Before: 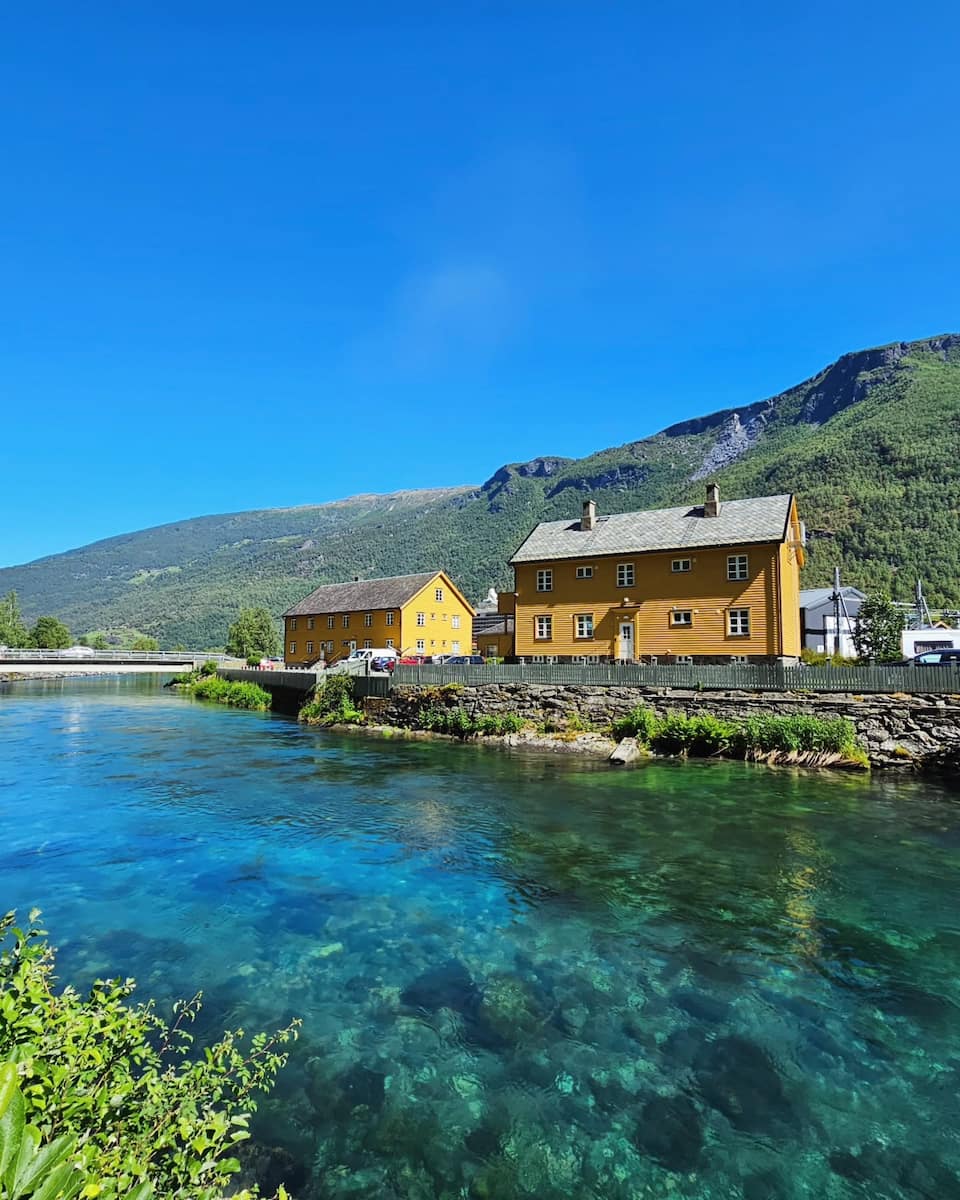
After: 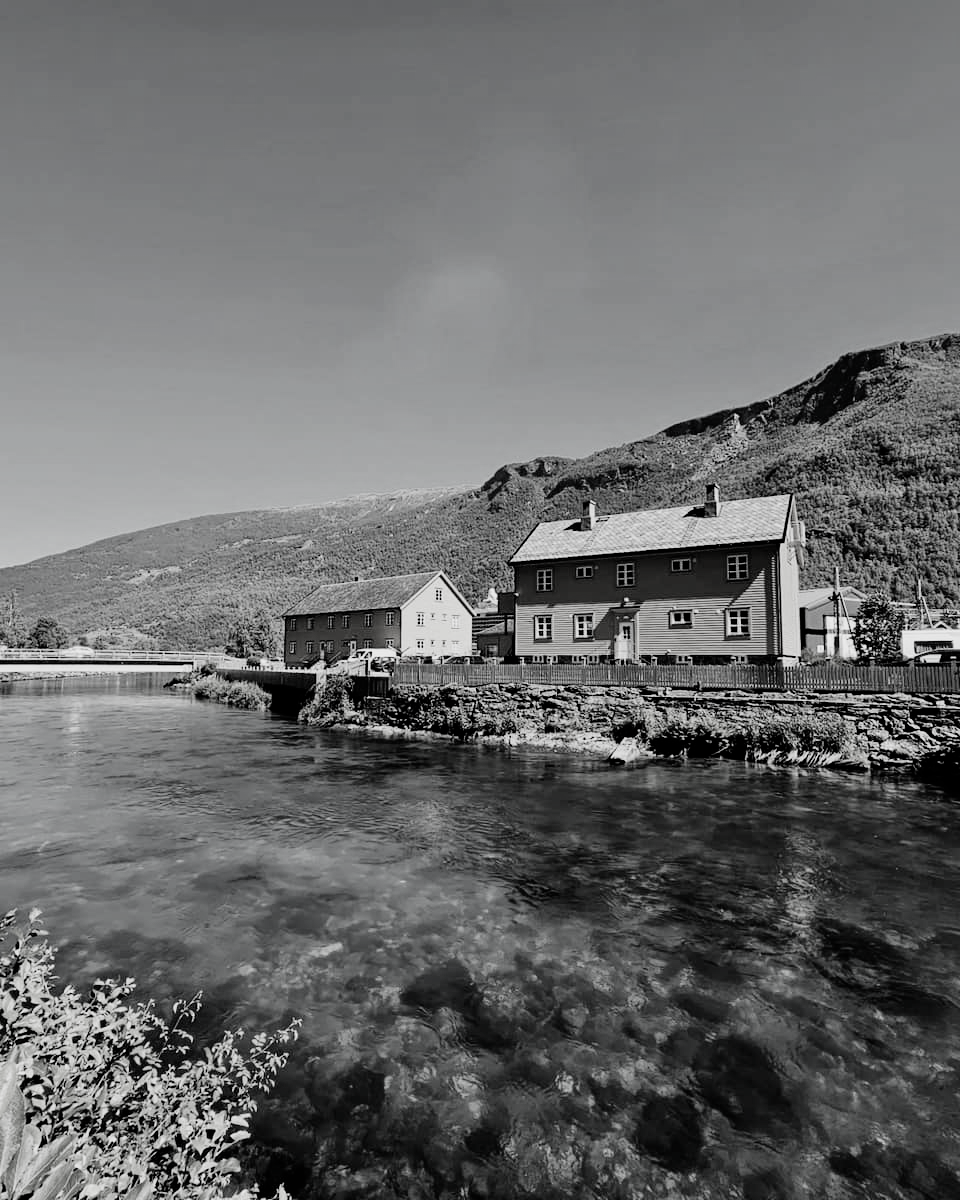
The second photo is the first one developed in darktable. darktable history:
filmic rgb: black relative exposure -5.07 EV, white relative exposure 3.5 EV, hardness 3.18, contrast 1.297, highlights saturation mix -49.29%, preserve chrominance no, color science v5 (2021)
